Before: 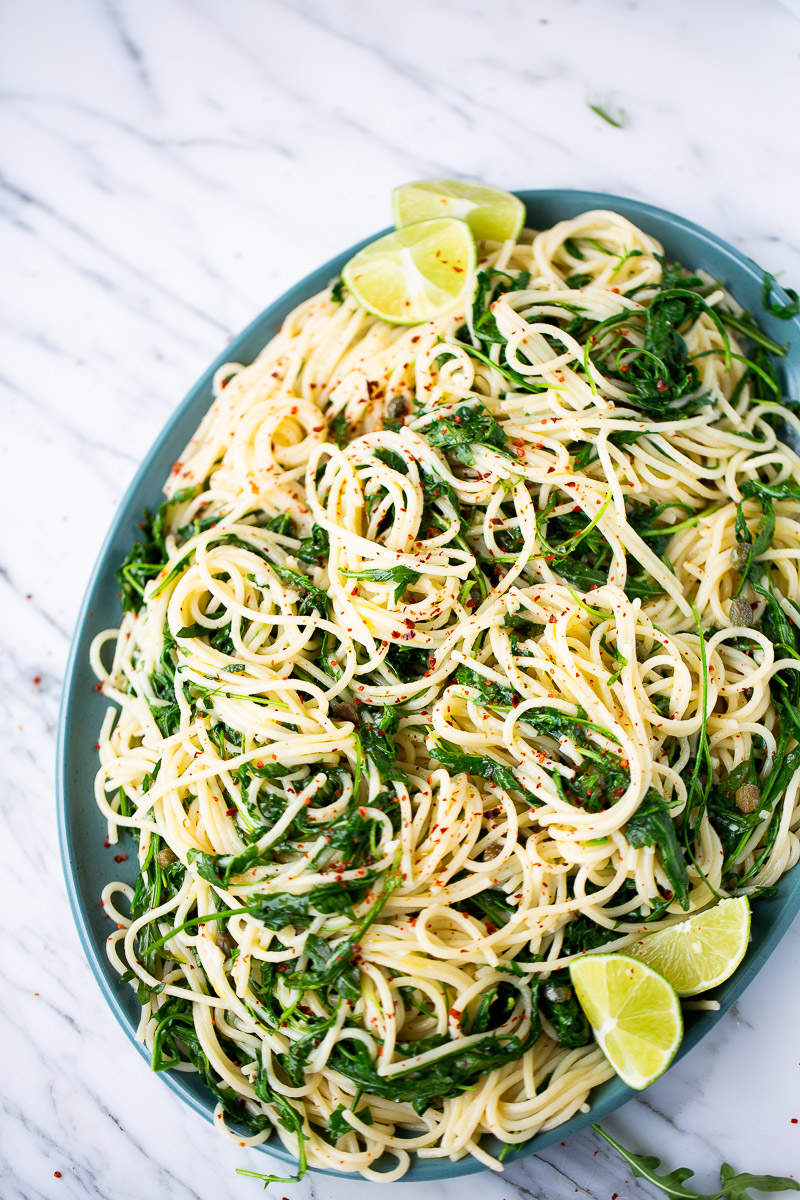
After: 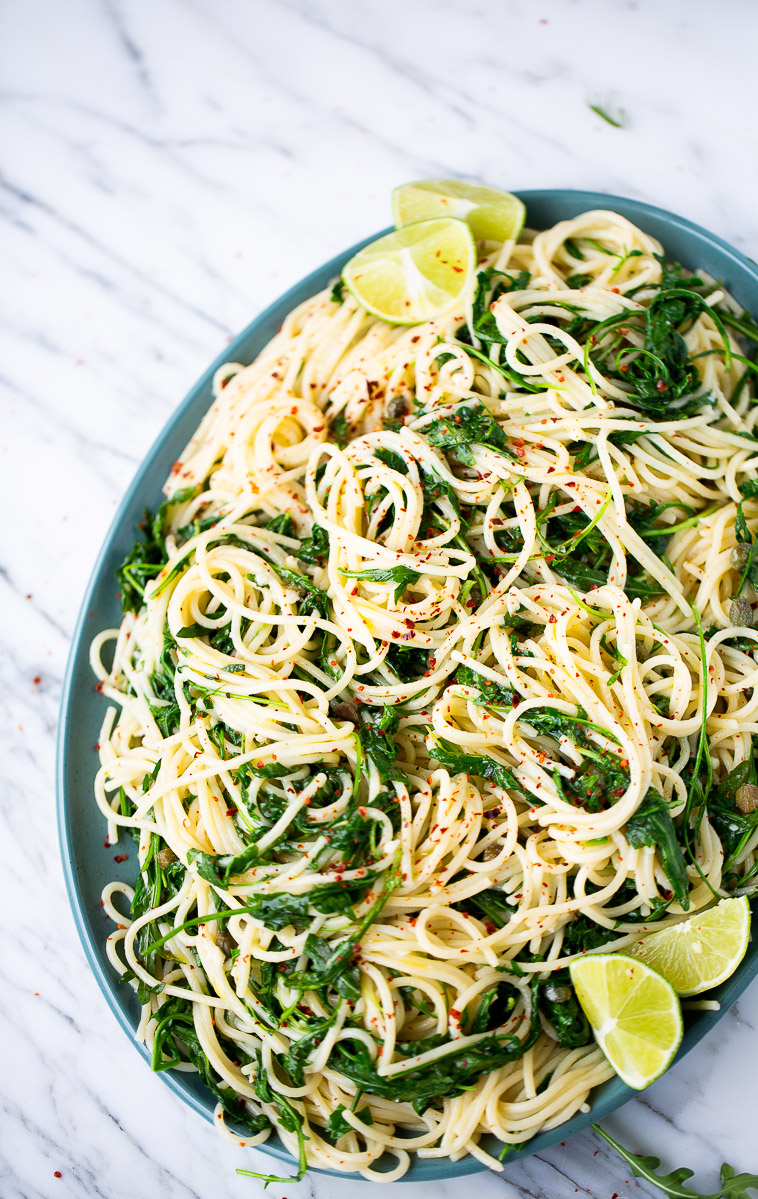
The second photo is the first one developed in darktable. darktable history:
crop and rotate: right 5.167%
shadows and highlights: radius 334.93, shadows 63.48, highlights 6.06, compress 87.7%, highlights color adjustment 39.73%, soften with gaussian
